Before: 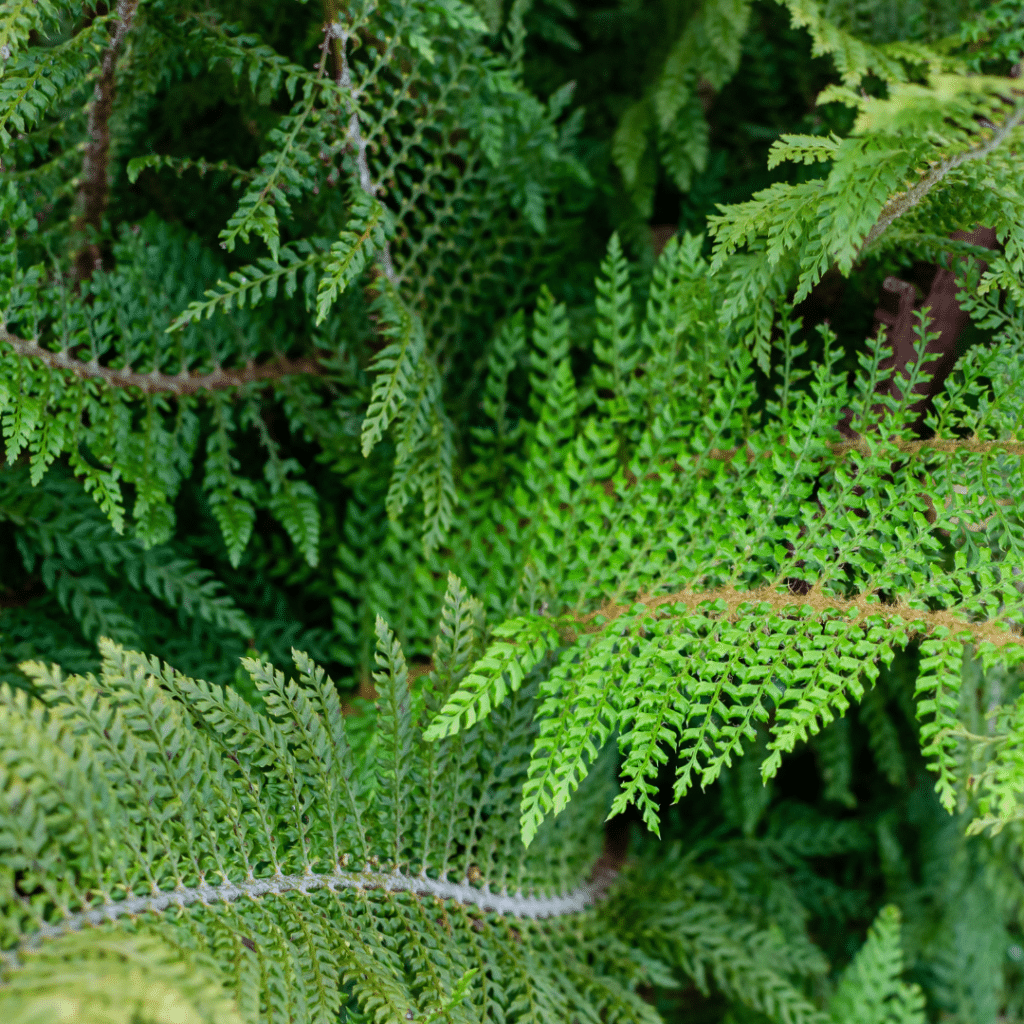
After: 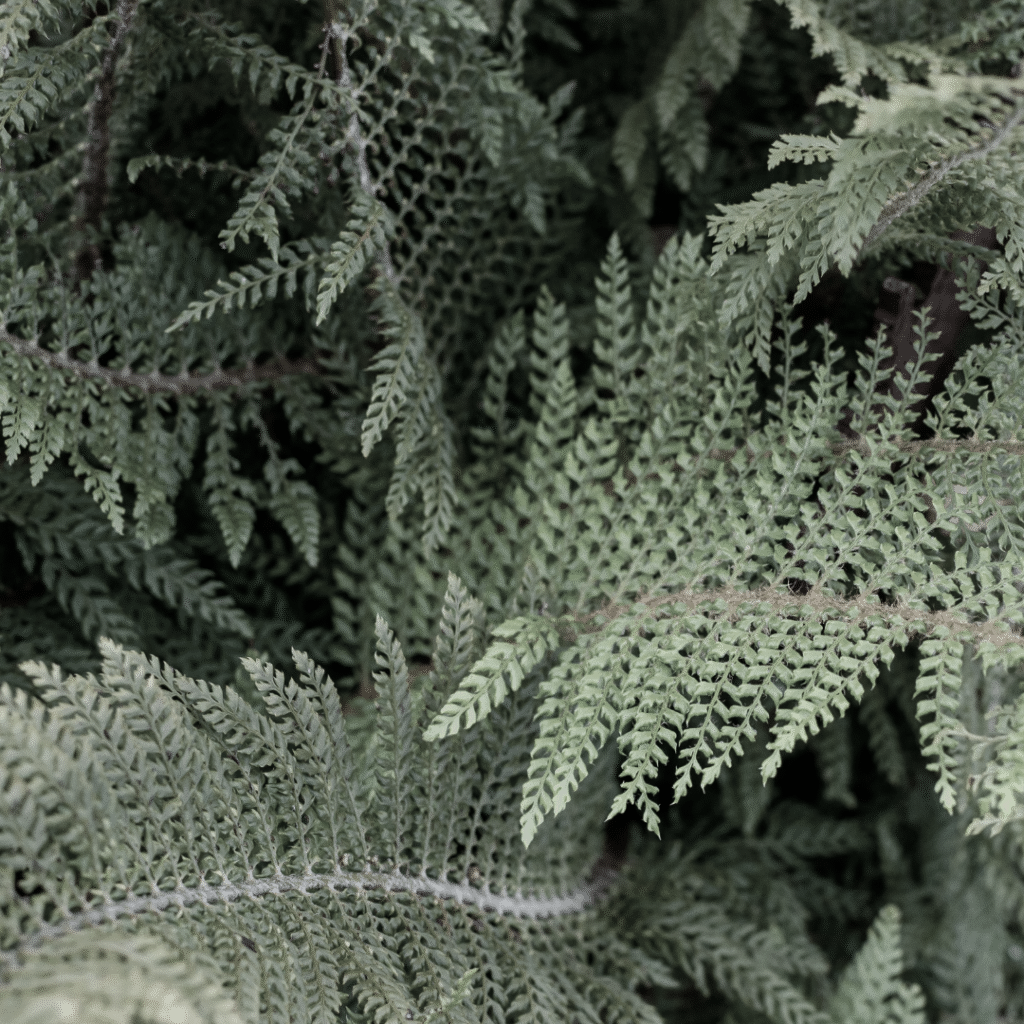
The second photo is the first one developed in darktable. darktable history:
color correction: highlights b* 0.024, saturation 0.217
contrast brightness saturation: brightness -0.09
